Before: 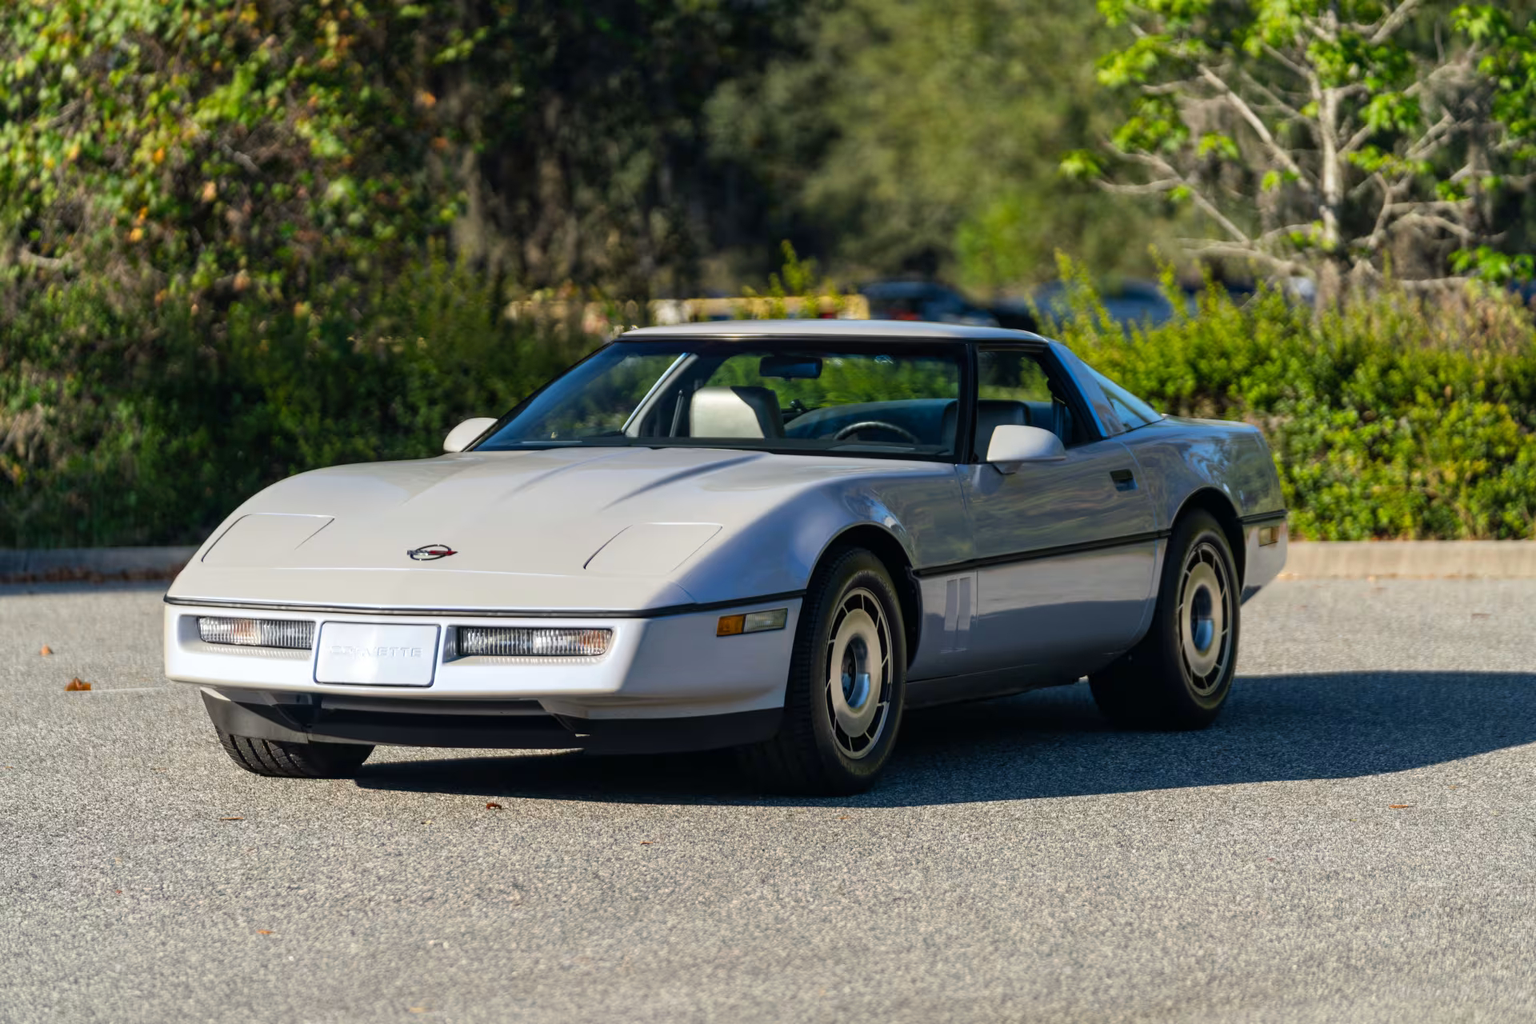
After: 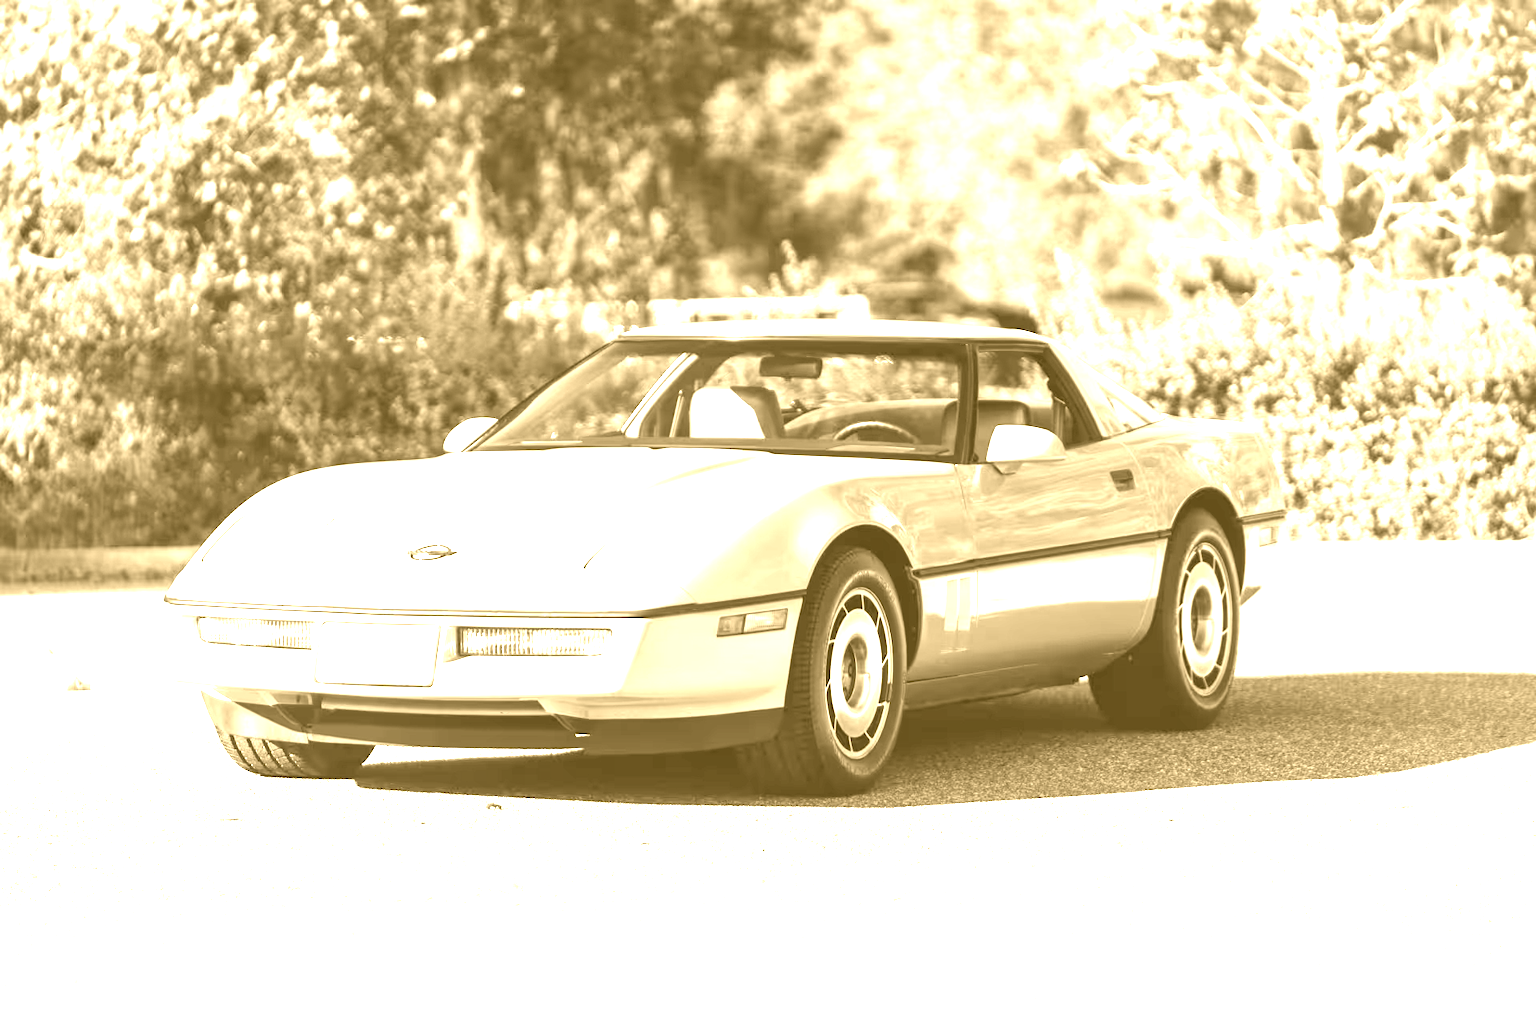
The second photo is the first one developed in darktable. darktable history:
local contrast: mode bilateral grid, contrast 15, coarseness 36, detail 105%, midtone range 0.2
colorize: hue 36°, source mix 100%
exposure: black level correction 0, exposure 2.088 EV, compensate exposure bias true, compensate highlight preservation false
white balance: red 0.976, blue 1.04
